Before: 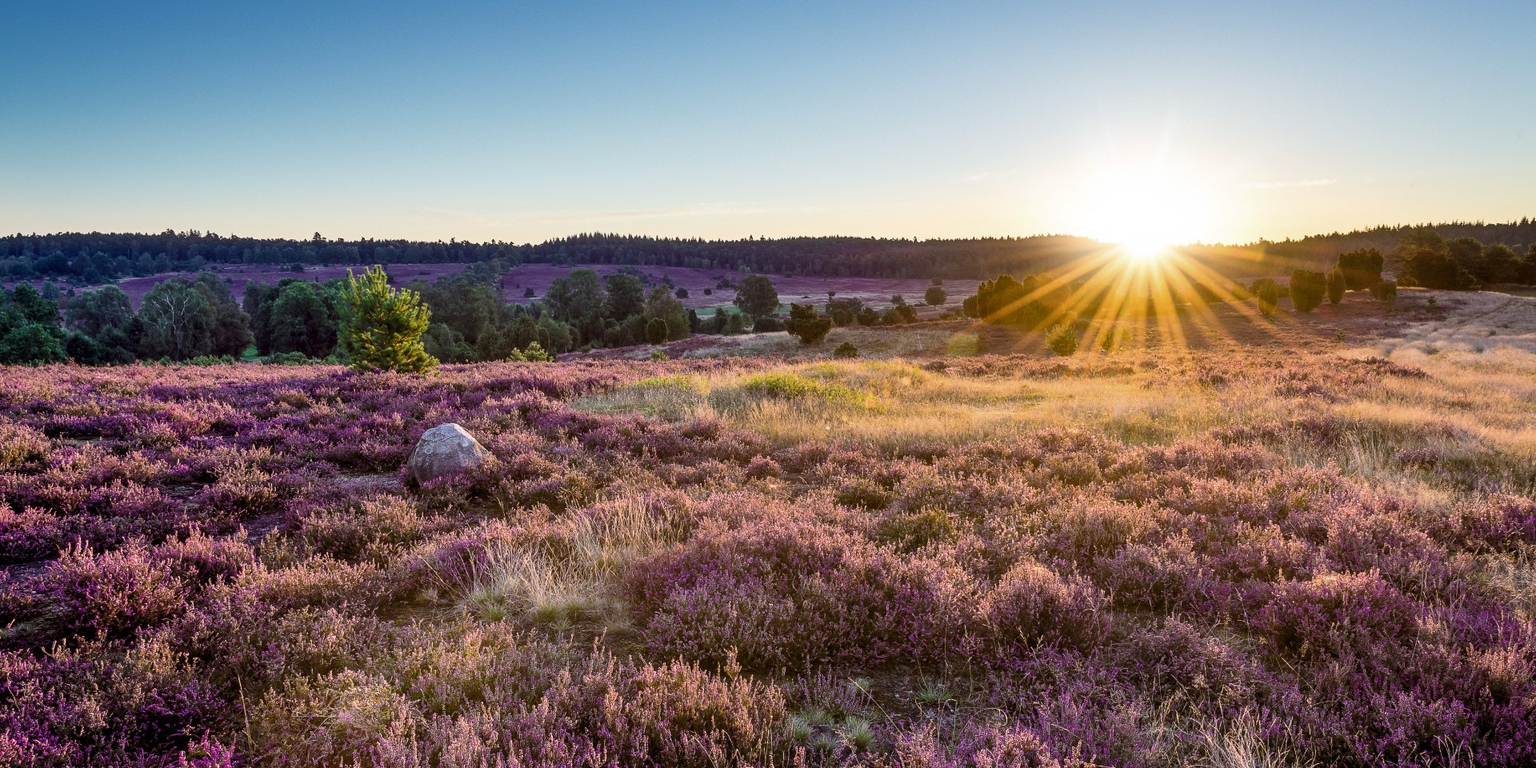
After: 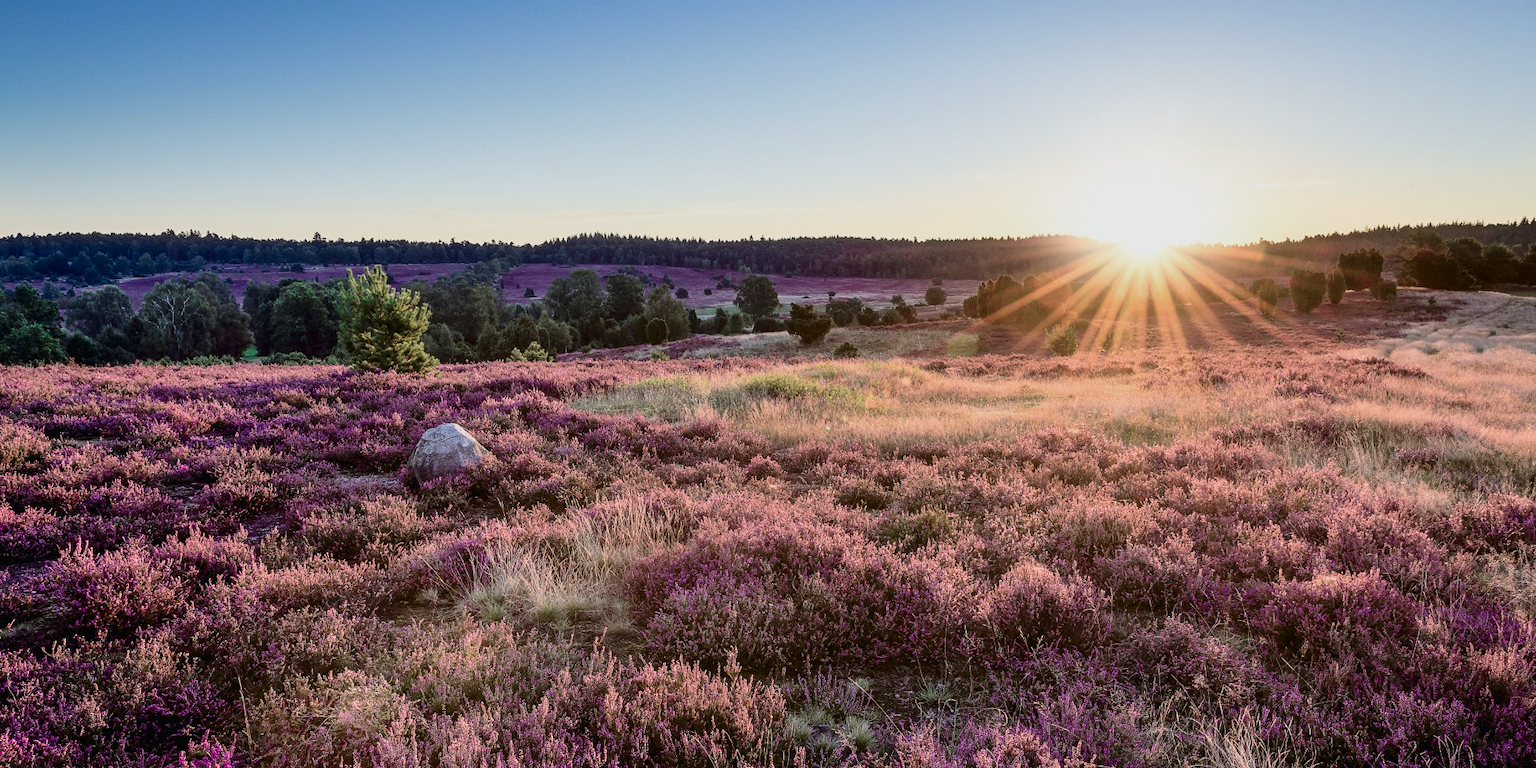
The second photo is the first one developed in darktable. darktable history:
tone curve: curves: ch0 [(0, 0.009) (0.105, 0.069) (0.195, 0.154) (0.289, 0.278) (0.384, 0.391) (0.513, 0.53) (0.66, 0.667) (0.895, 0.863) (1, 0.919)]; ch1 [(0, 0) (0.161, 0.092) (0.35, 0.33) (0.403, 0.395) (0.456, 0.469) (0.502, 0.499) (0.519, 0.514) (0.576, 0.587) (0.642, 0.645) (0.701, 0.742) (1, 0.942)]; ch2 [(0, 0) (0.371, 0.362) (0.437, 0.437) (0.501, 0.5) (0.53, 0.528) (0.569, 0.551) (0.619, 0.58) (0.883, 0.752) (1, 0.929)], color space Lab, independent channels, preserve colors none
